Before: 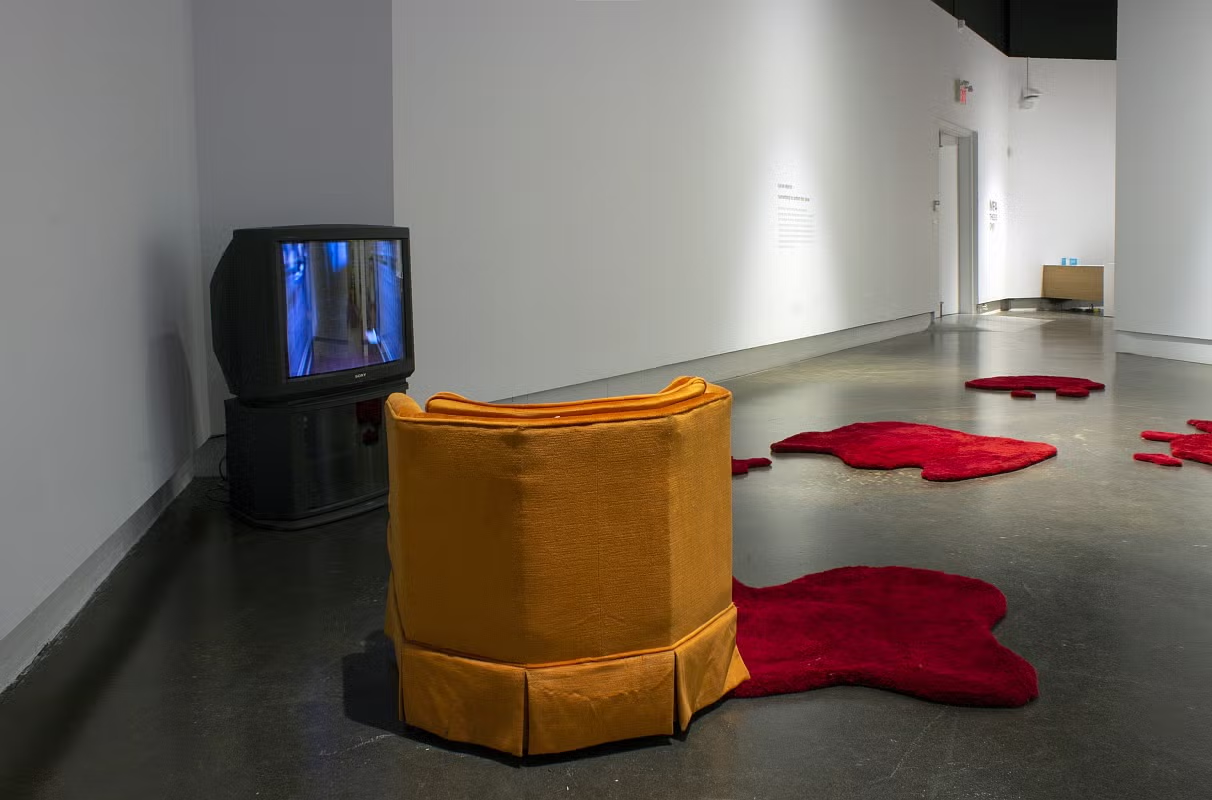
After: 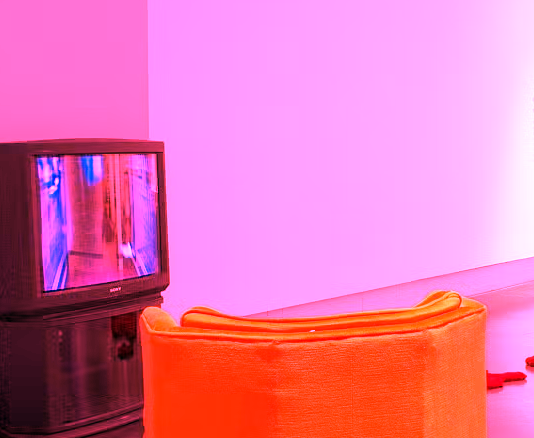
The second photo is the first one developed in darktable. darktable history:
crop: left 20.248%, top 10.86%, right 35.675%, bottom 34.321%
white balance: red 4.26, blue 1.802
